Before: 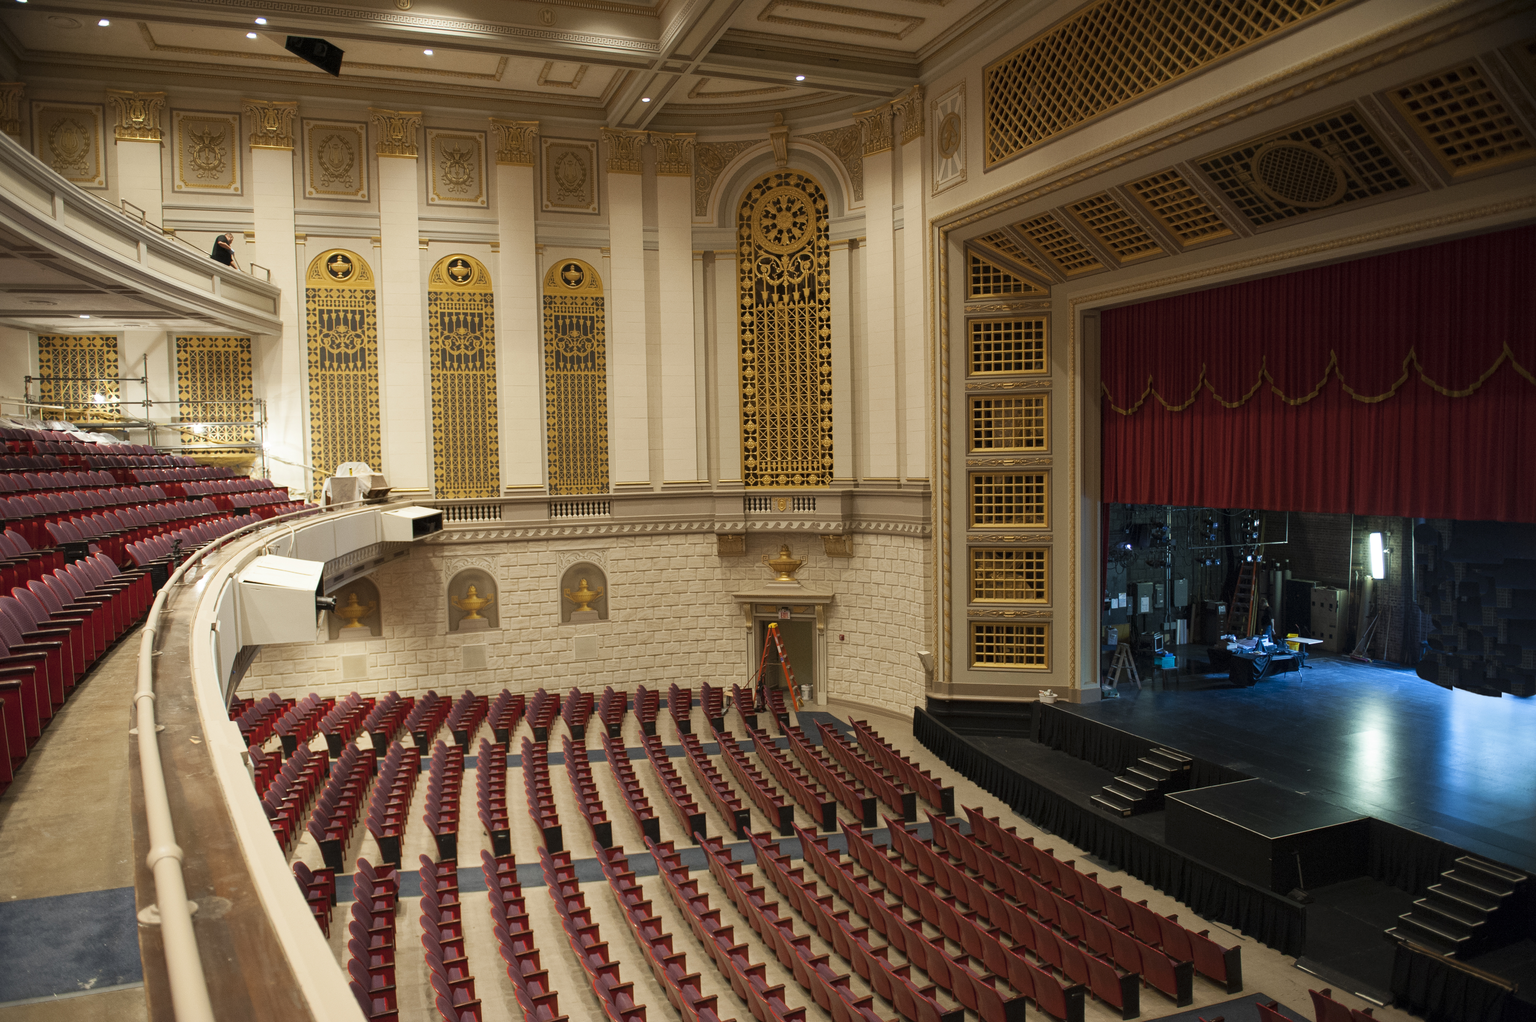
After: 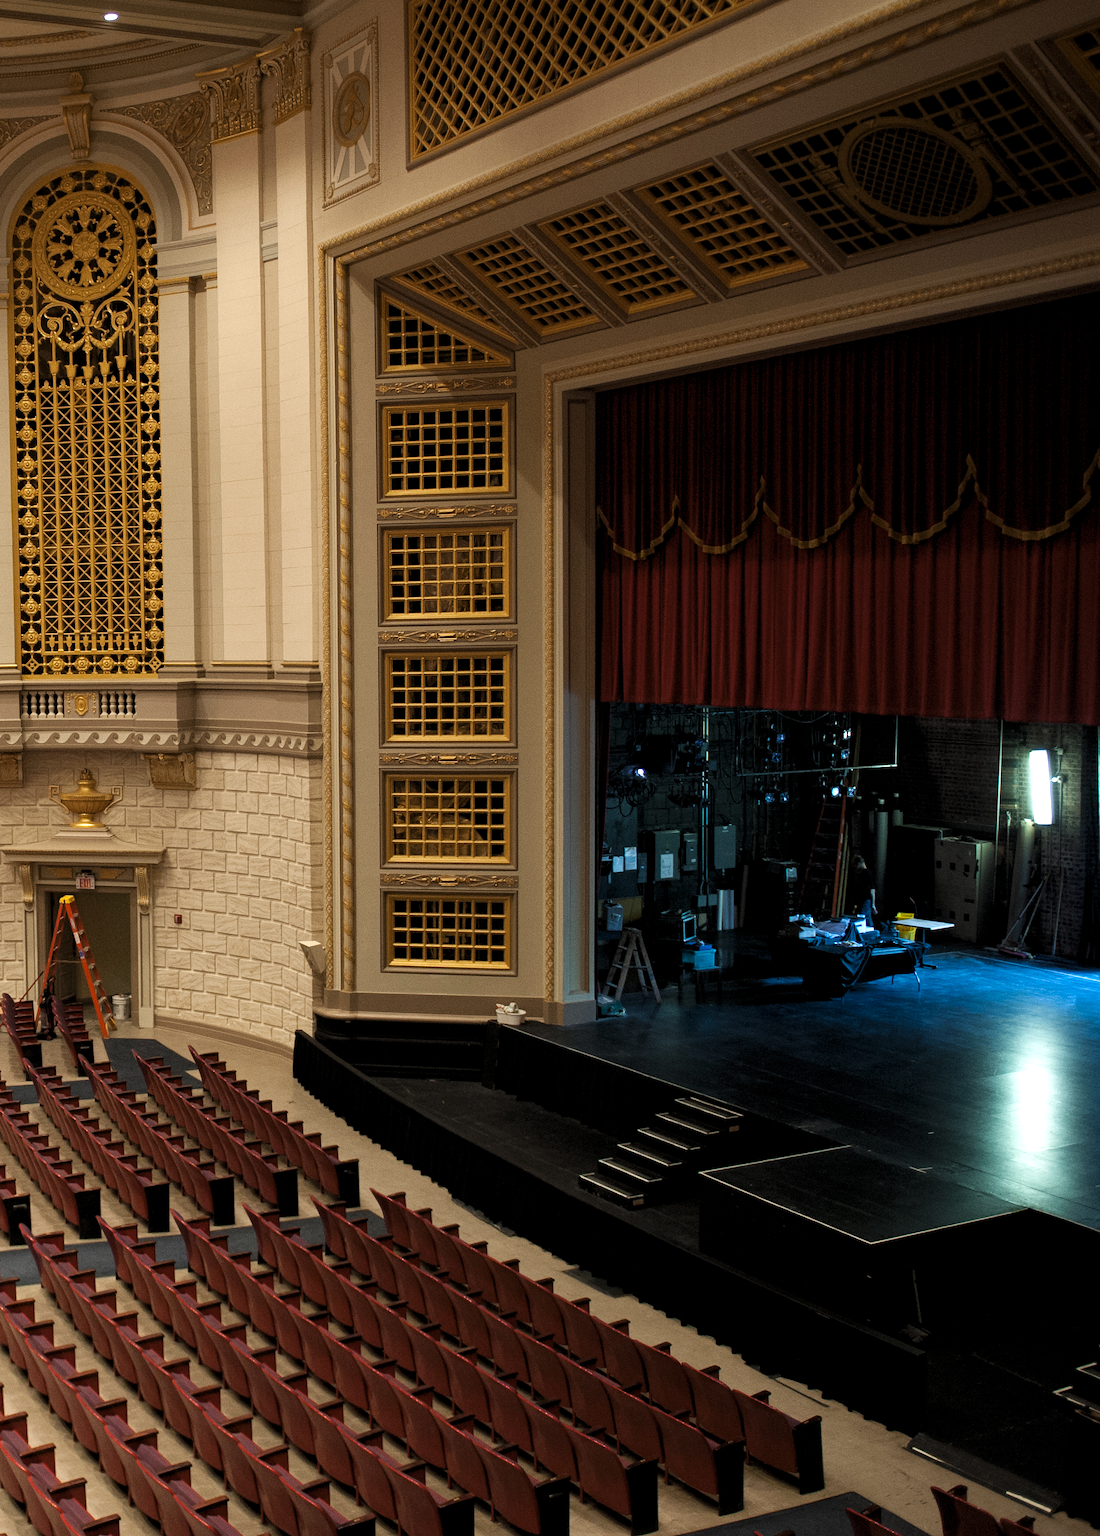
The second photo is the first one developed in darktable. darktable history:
levels: levels [0.052, 0.496, 0.908]
crop: left 47.628%, top 6.643%, right 7.874%
